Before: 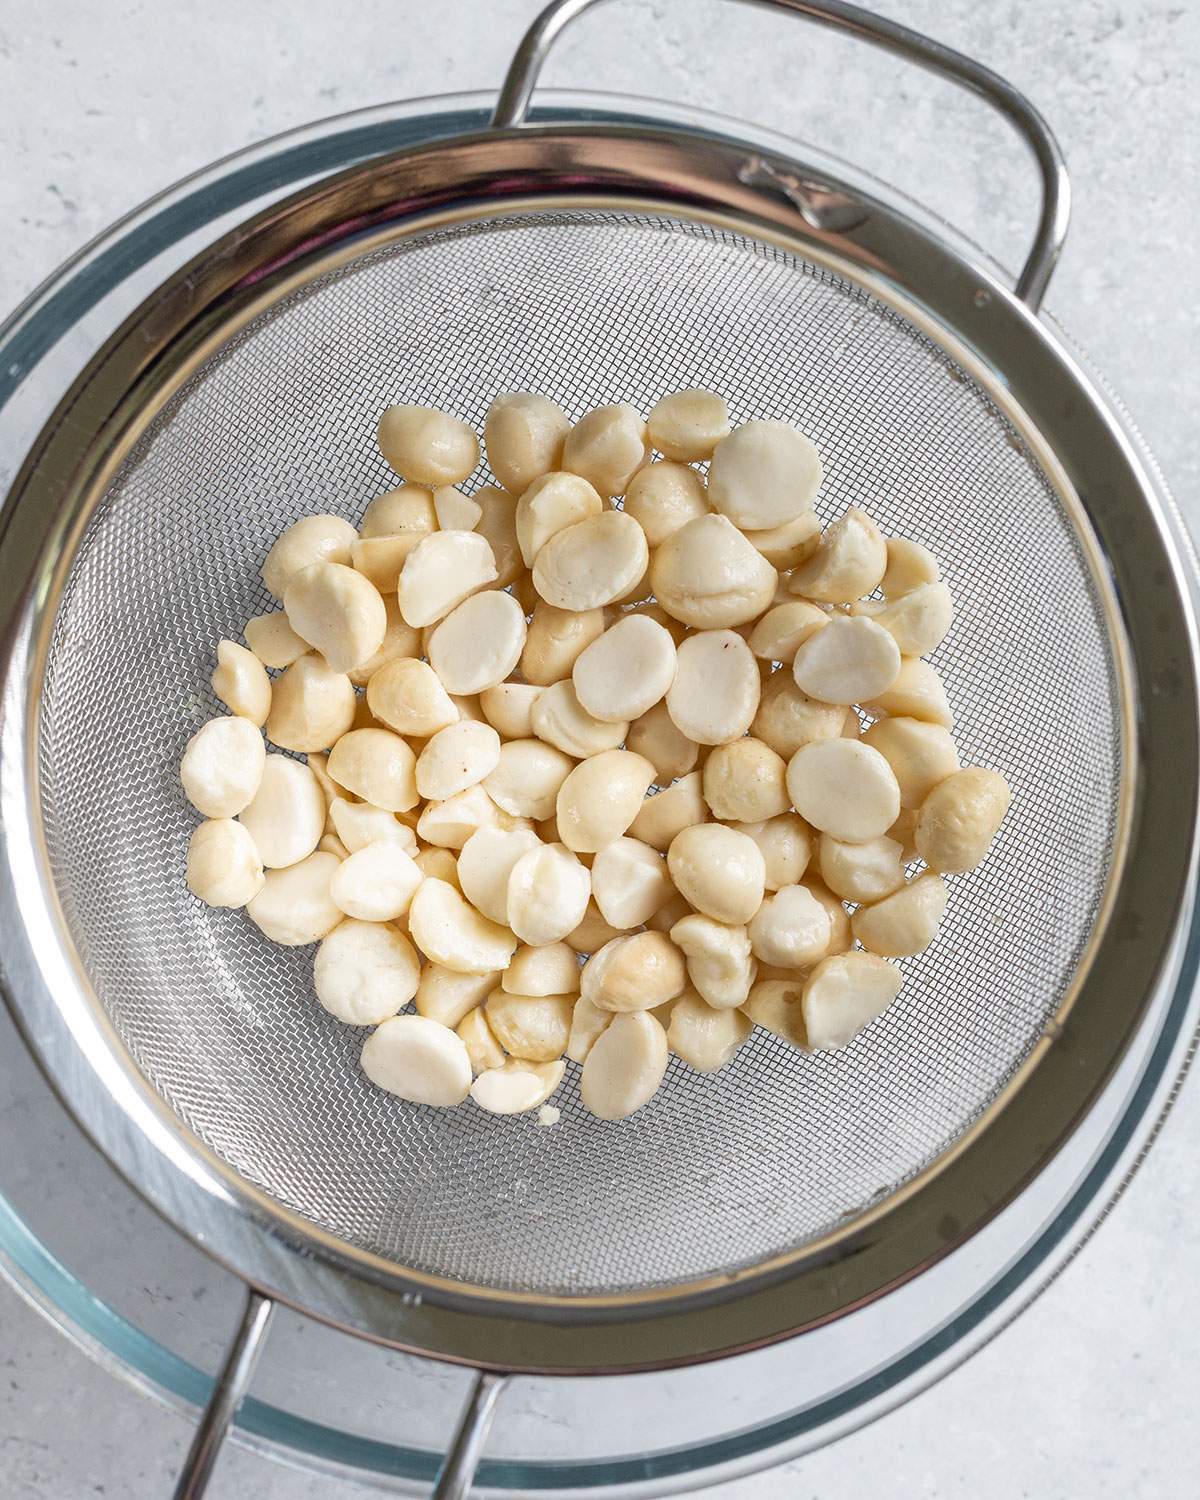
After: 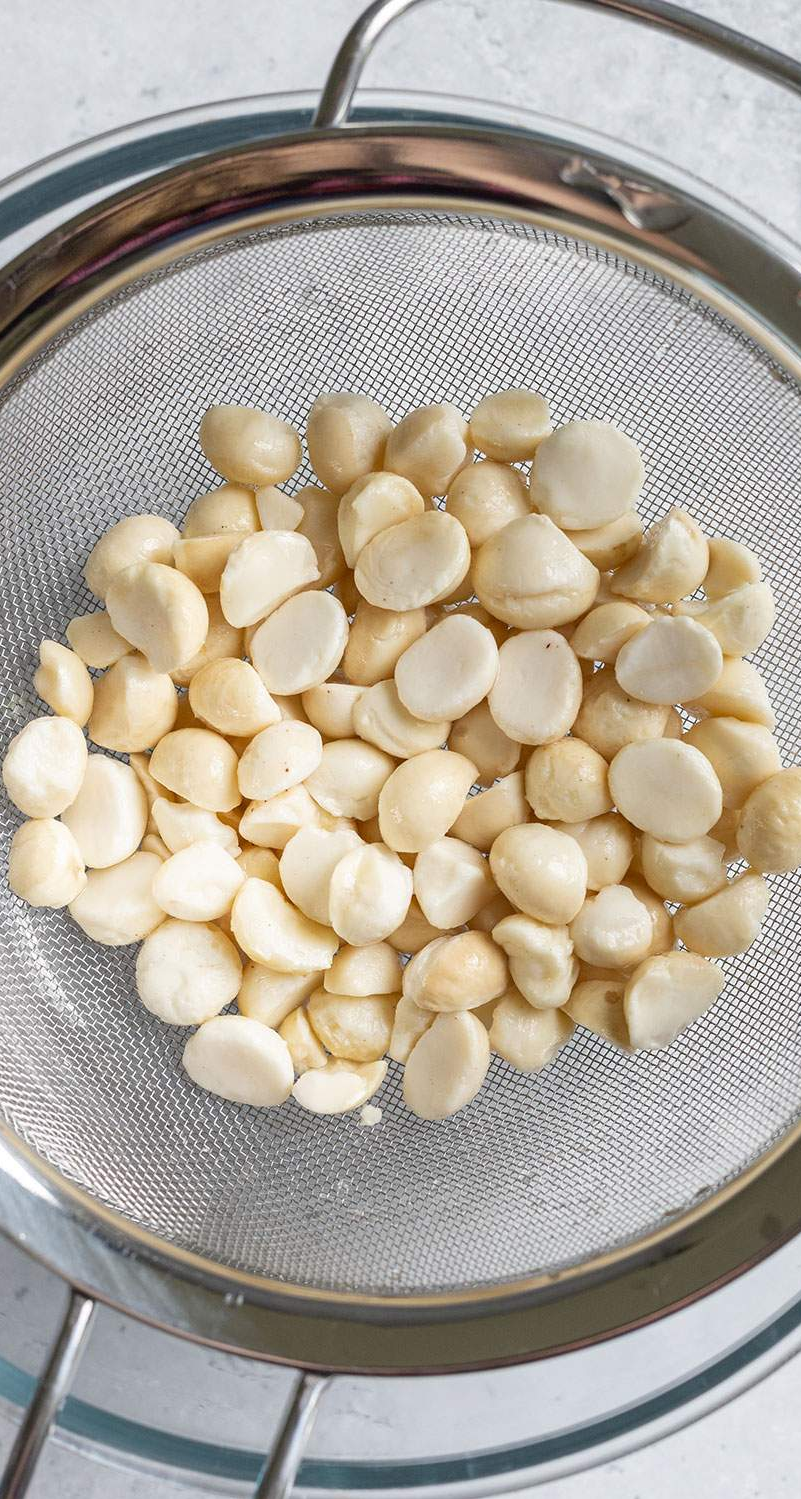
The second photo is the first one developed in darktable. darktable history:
crop and rotate: left 14.879%, right 18.31%
